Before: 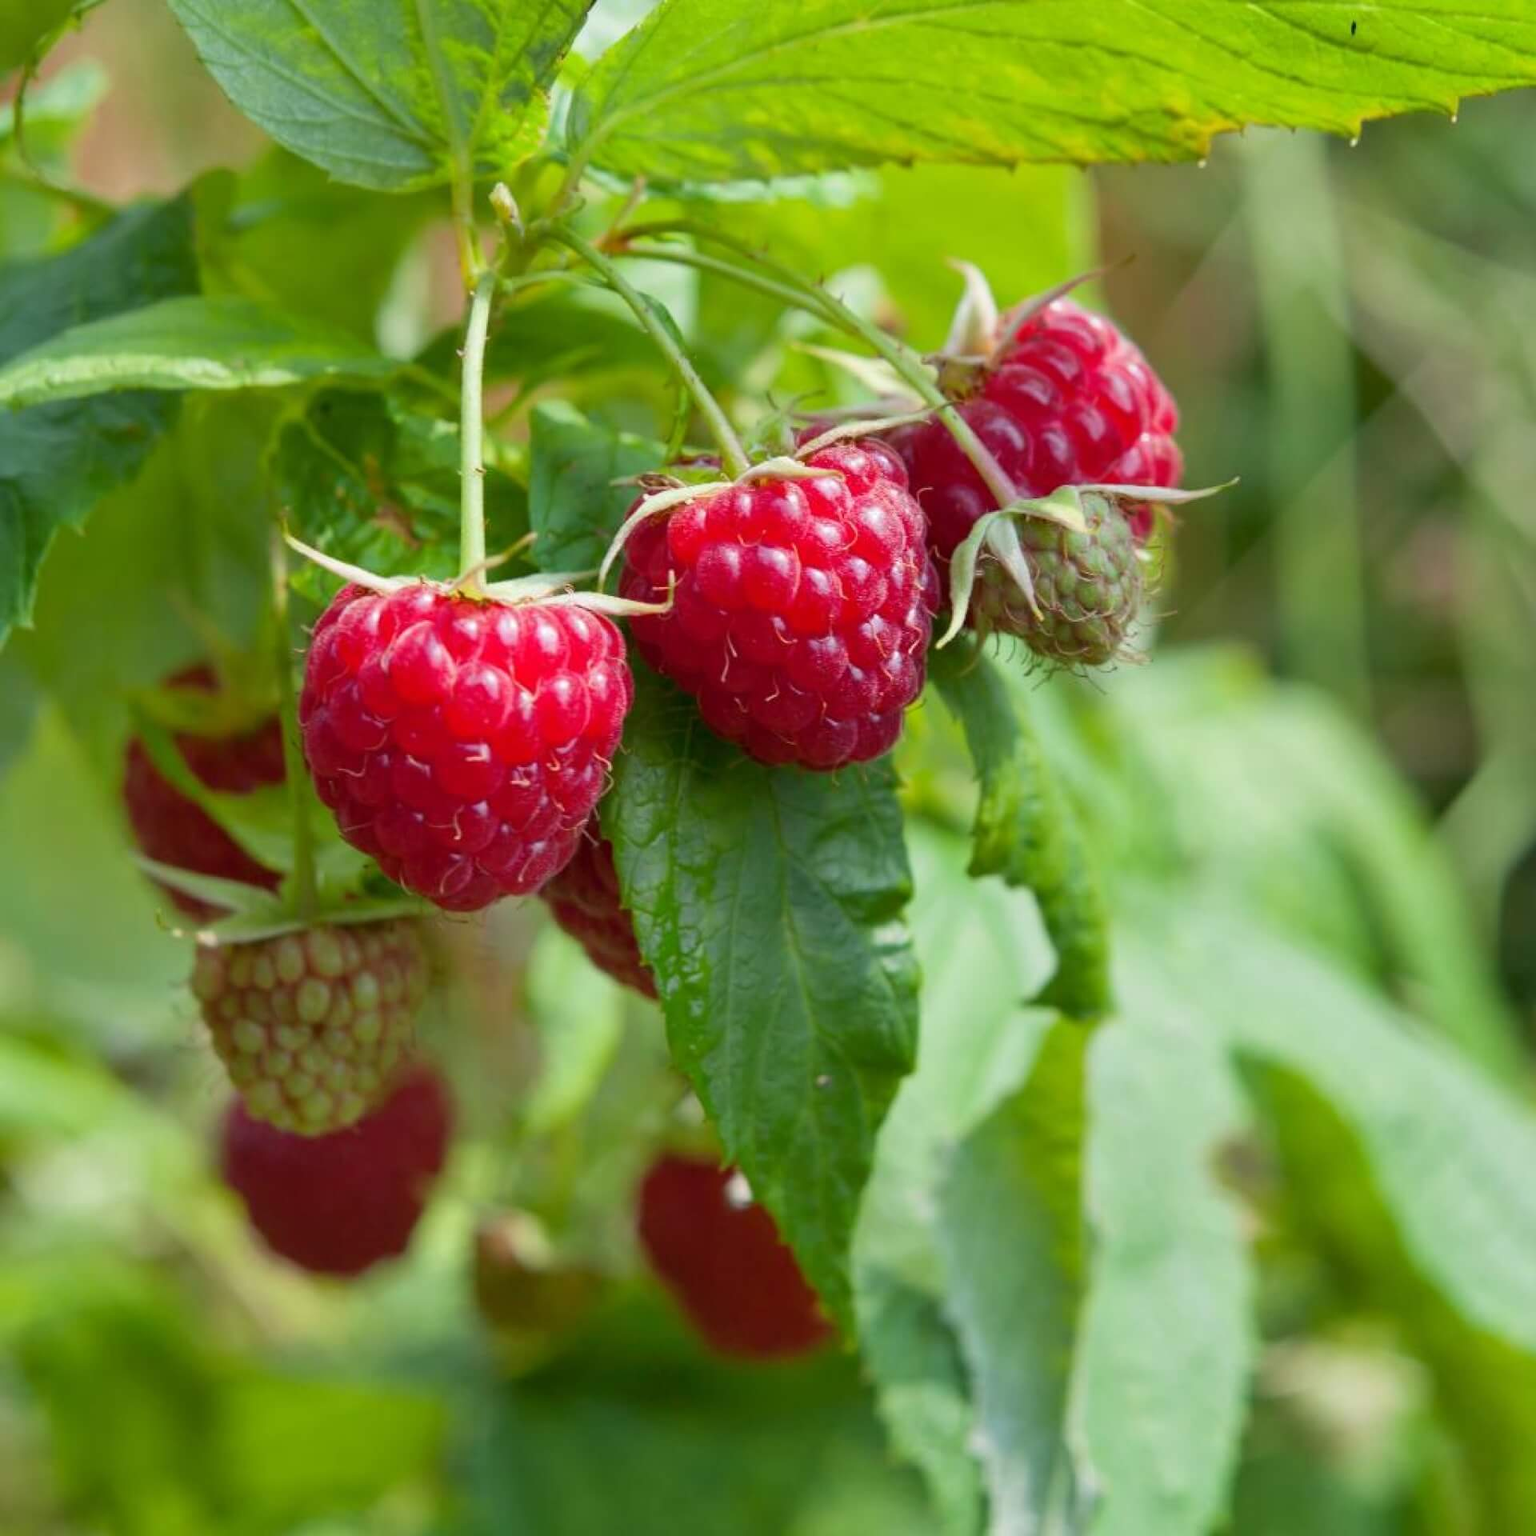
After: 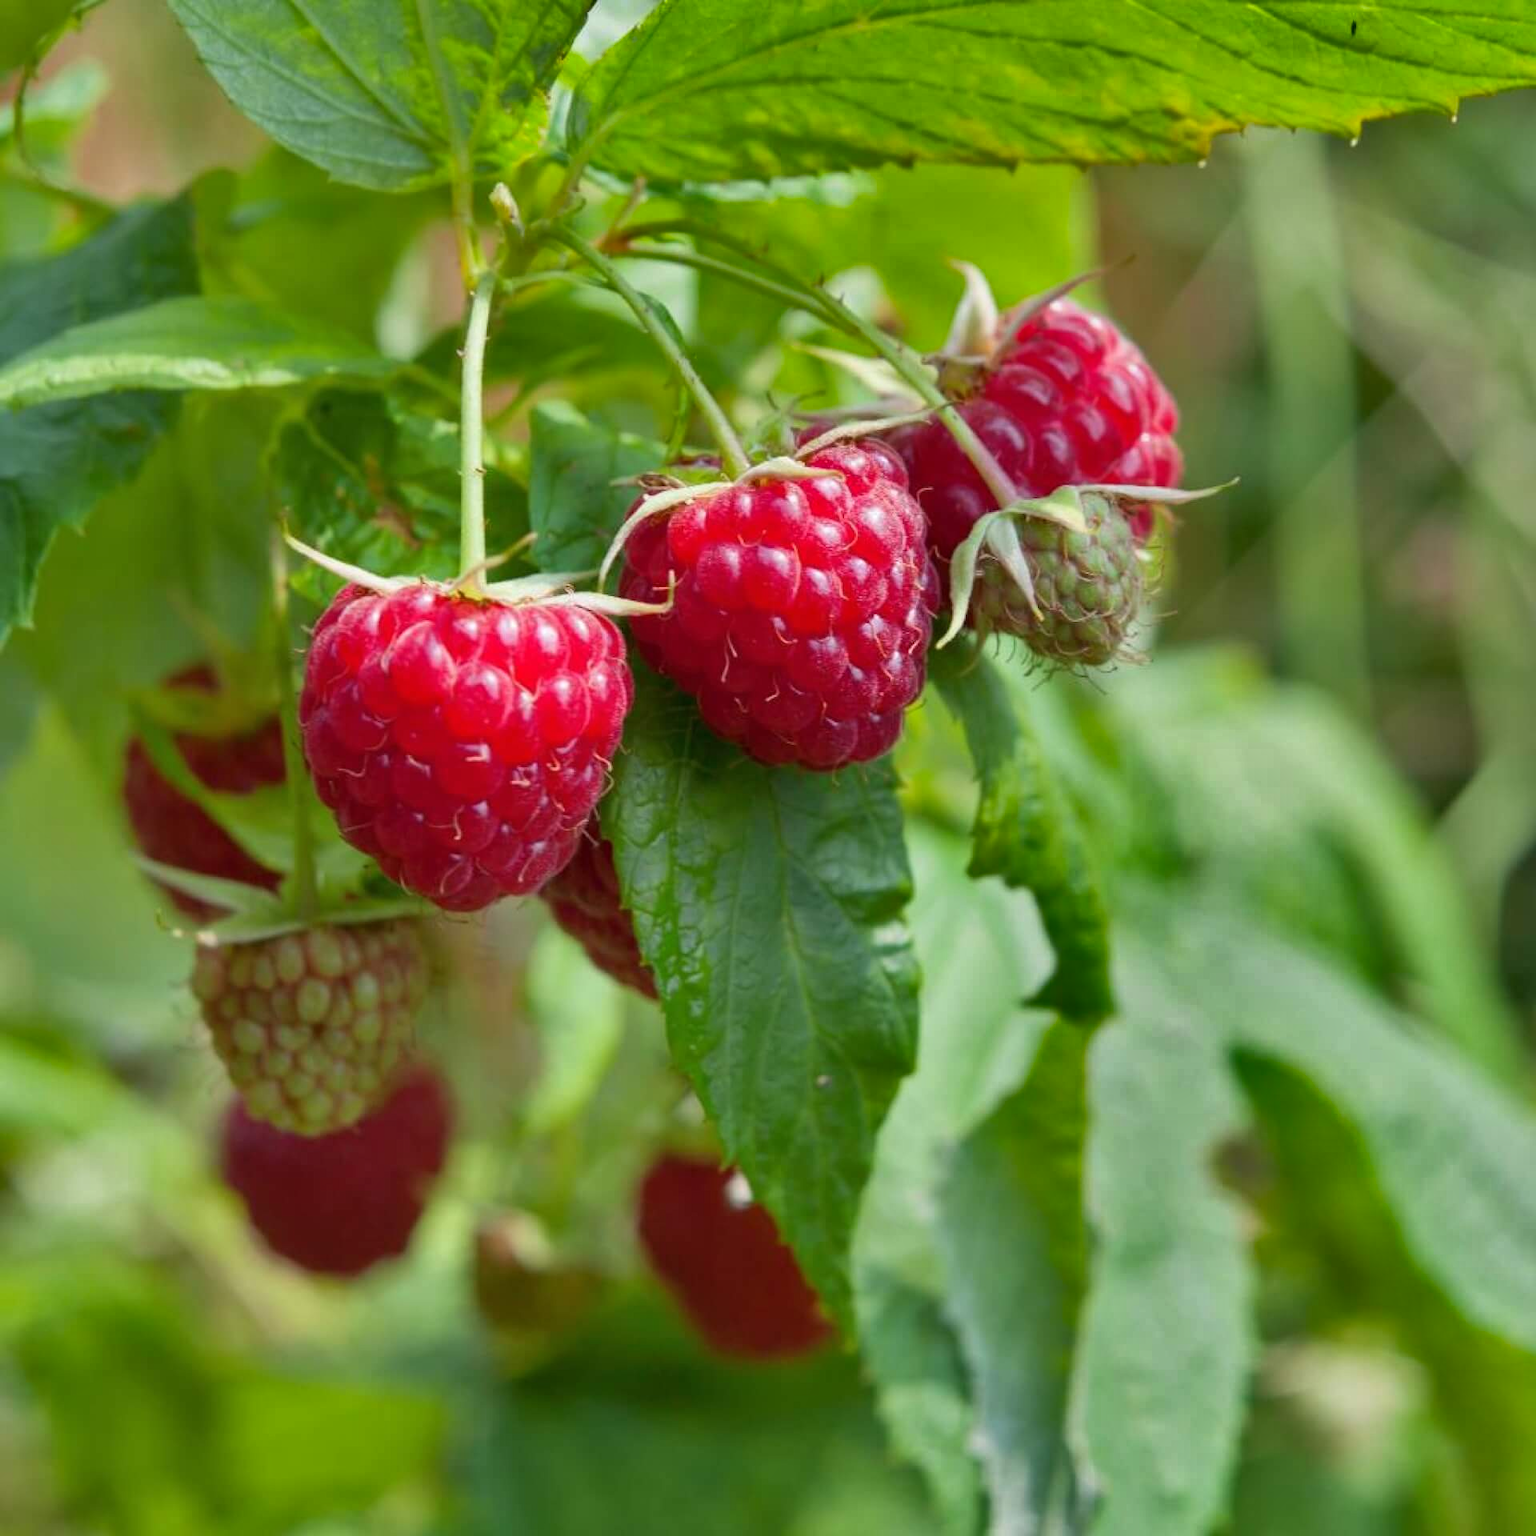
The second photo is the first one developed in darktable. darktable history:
exposure: compensate exposure bias true, compensate highlight preservation false
shadows and highlights: shadows 20.85, highlights -82.94, soften with gaussian
